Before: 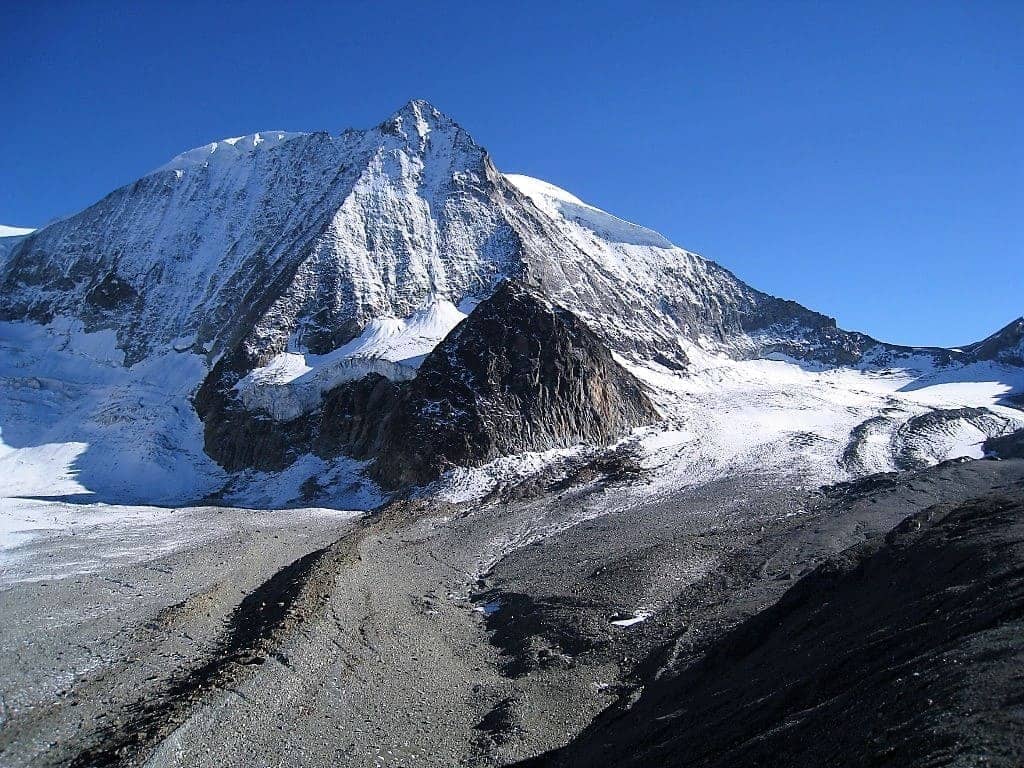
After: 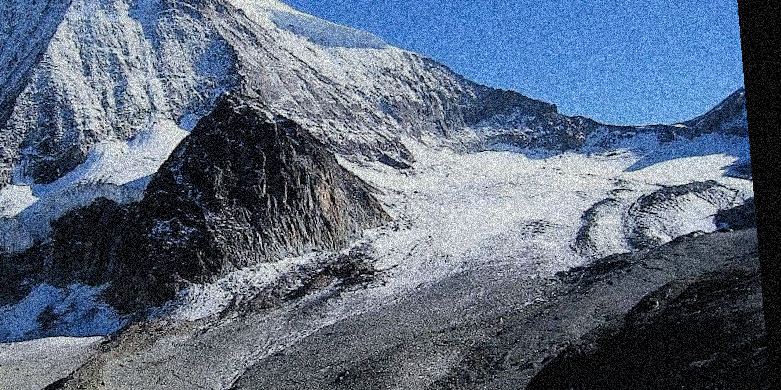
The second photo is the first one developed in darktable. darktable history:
filmic rgb: black relative exposure -7.82 EV, white relative exposure 4.29 EV, hardness 3.86, color science v6 (2022)
white balance: red 0.978, blue 0.999
crop and rotate: left 27.938%, top 27.046%, bottom 27.046%
rotate and perspective: rotation -4.86°, automatic cropping off
grain: coarseness 3.75 ISO, strength 100%, mid-tones bias 0%
